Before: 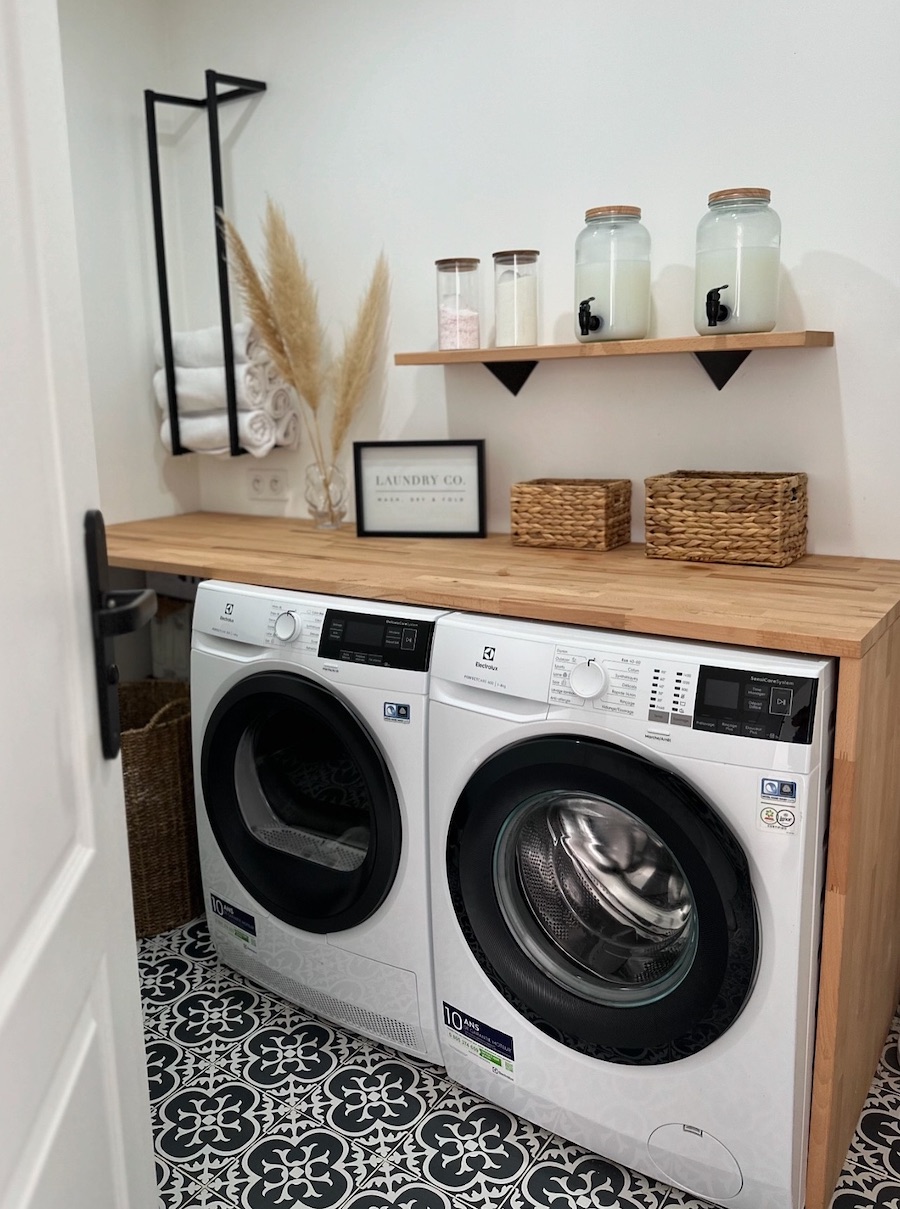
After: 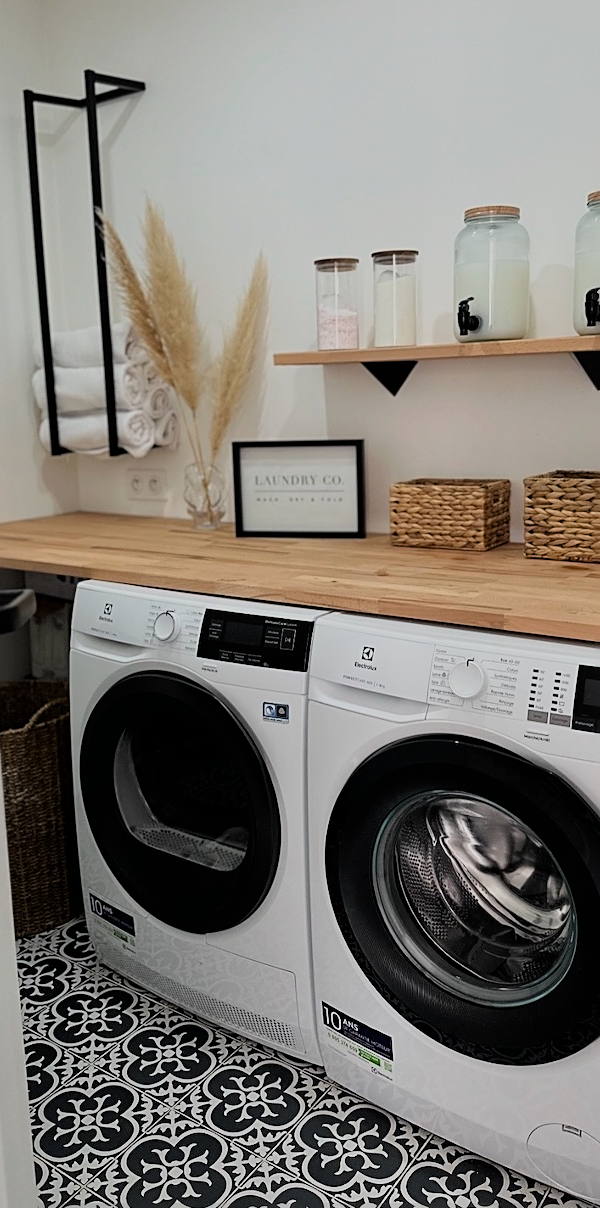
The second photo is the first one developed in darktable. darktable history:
exposure: exposure -0.05 EV
crop and rotate: left 13.537%, right 19.796%
filmic rgb: black relative exposure -7.65 EV, white relative exposure 4.56 EV, hardness 3.61, color science v6 (2022)
sharpen: on, module defaults
